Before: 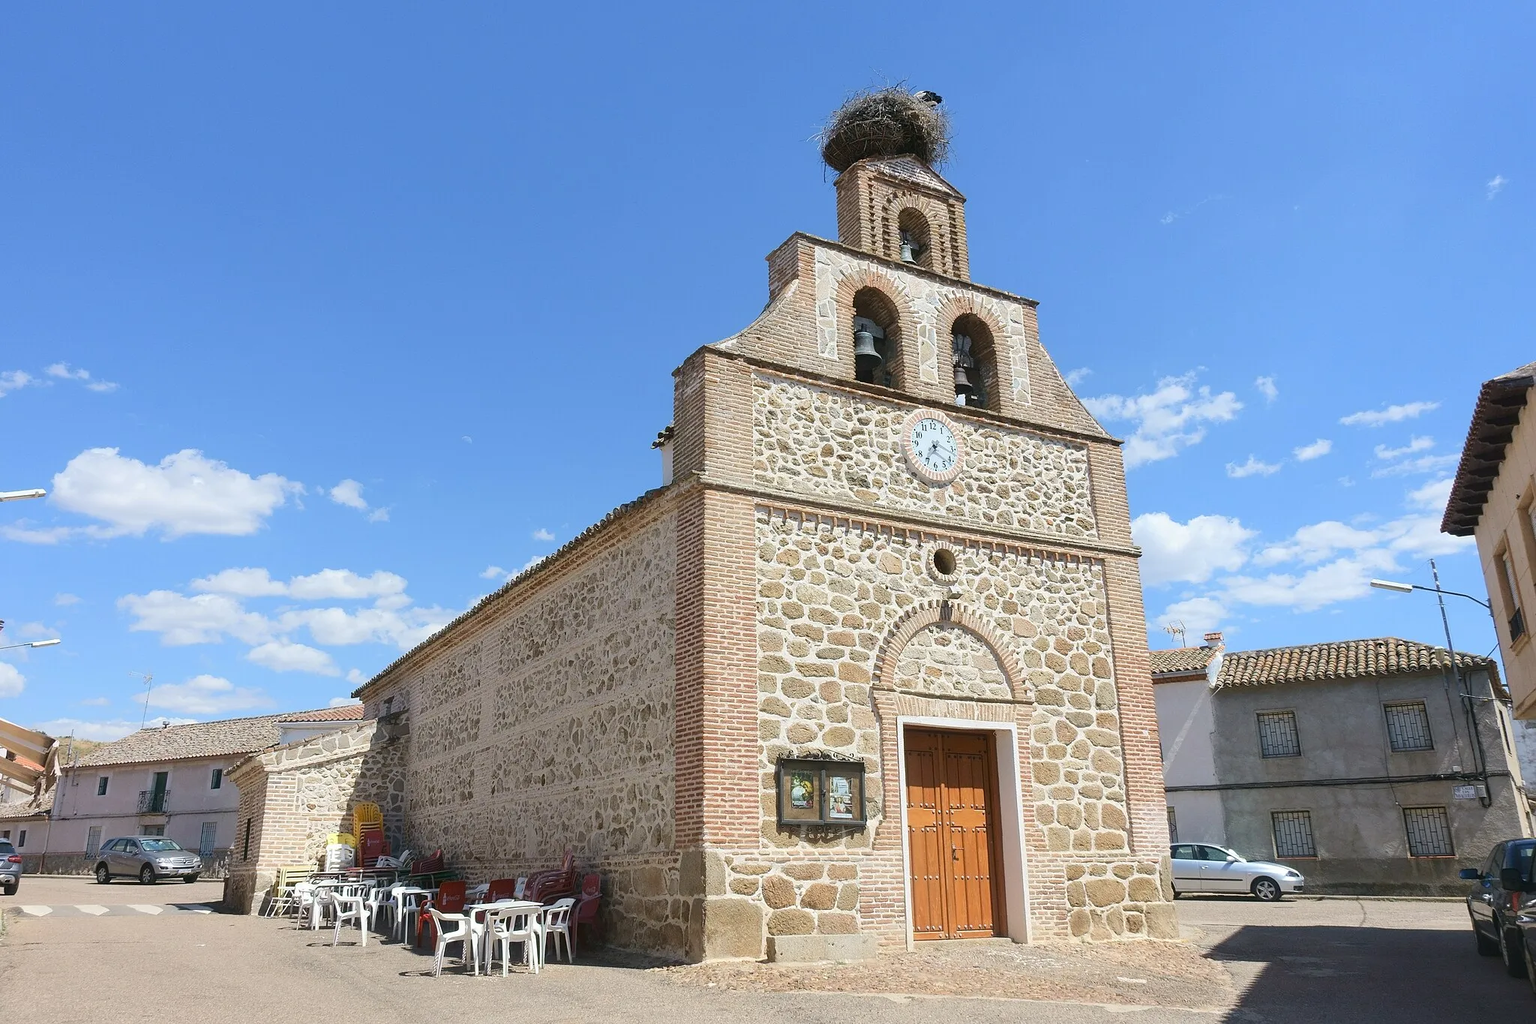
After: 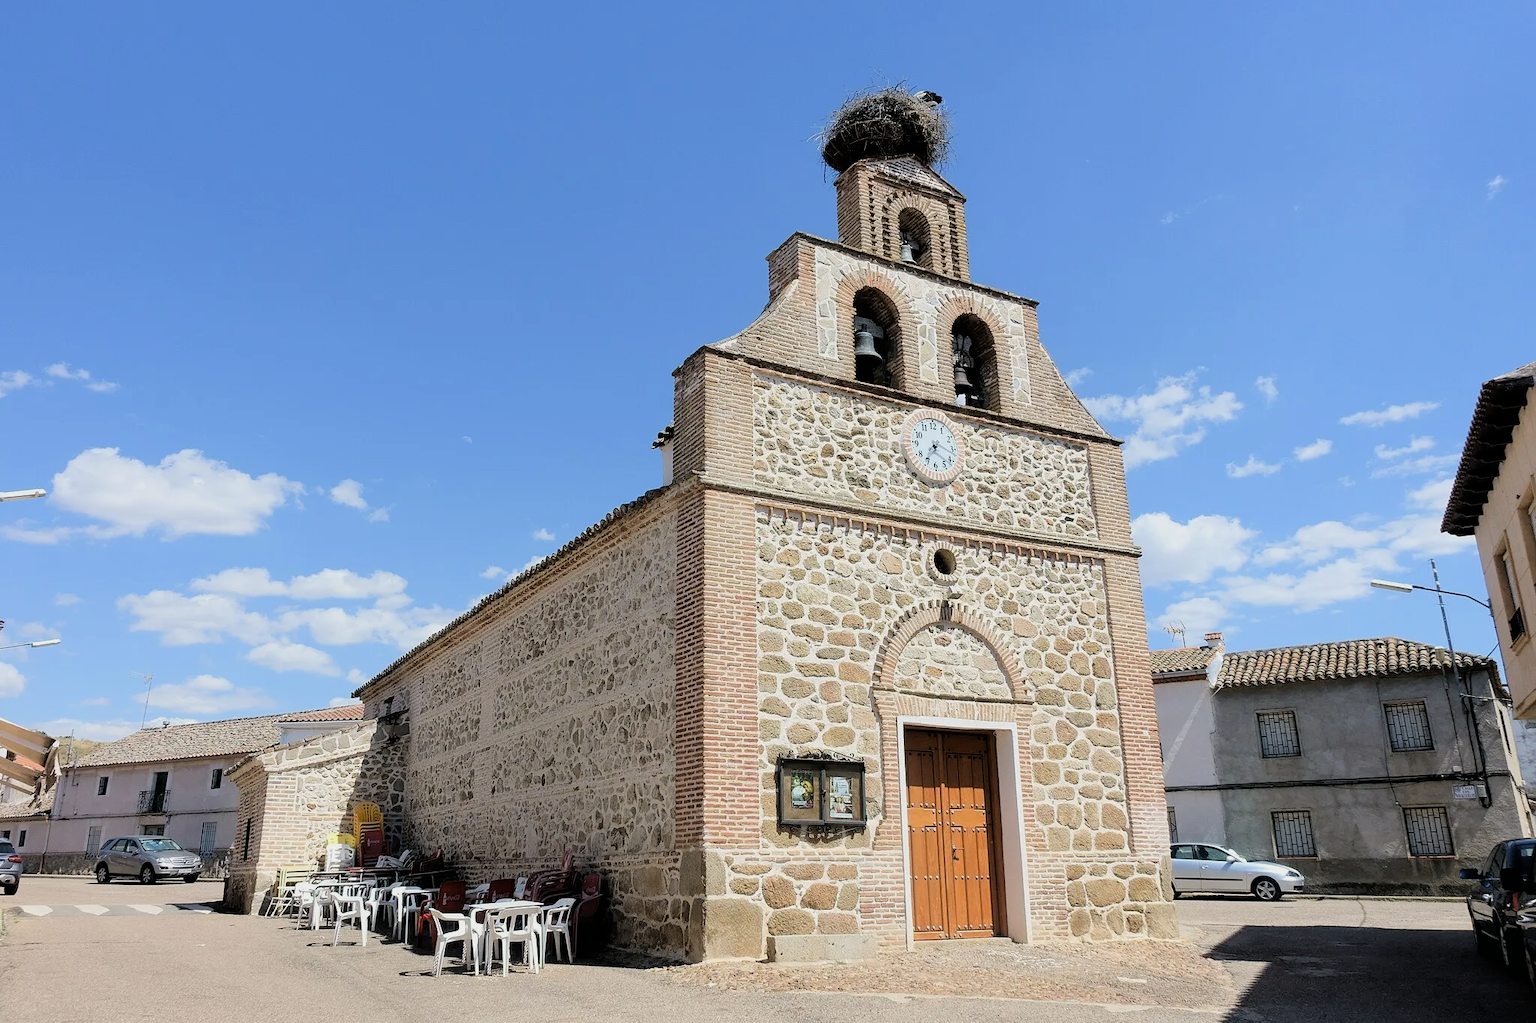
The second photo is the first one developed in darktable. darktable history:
filmic rgb: black relative exposure -3.92 EV, white relative exposure 3.16 EV, hardness 2.87
